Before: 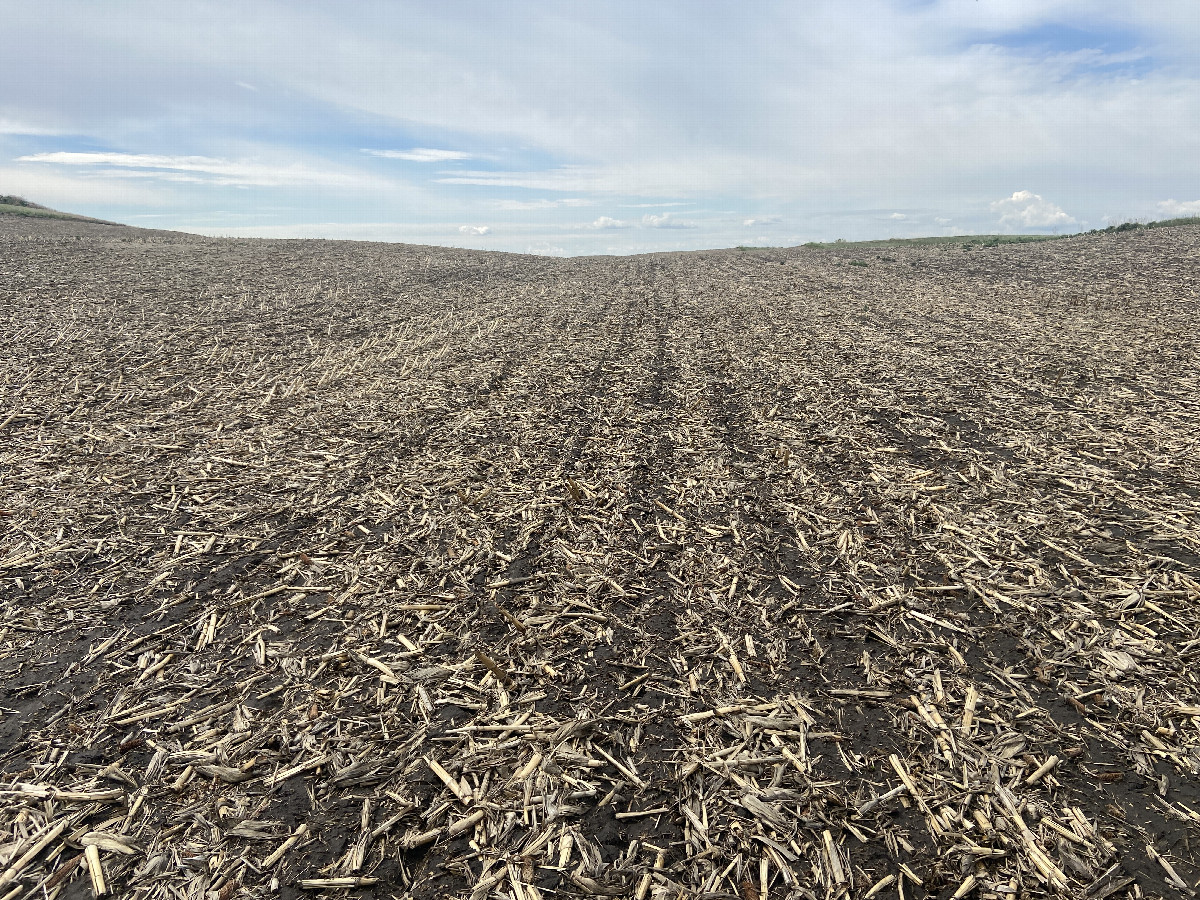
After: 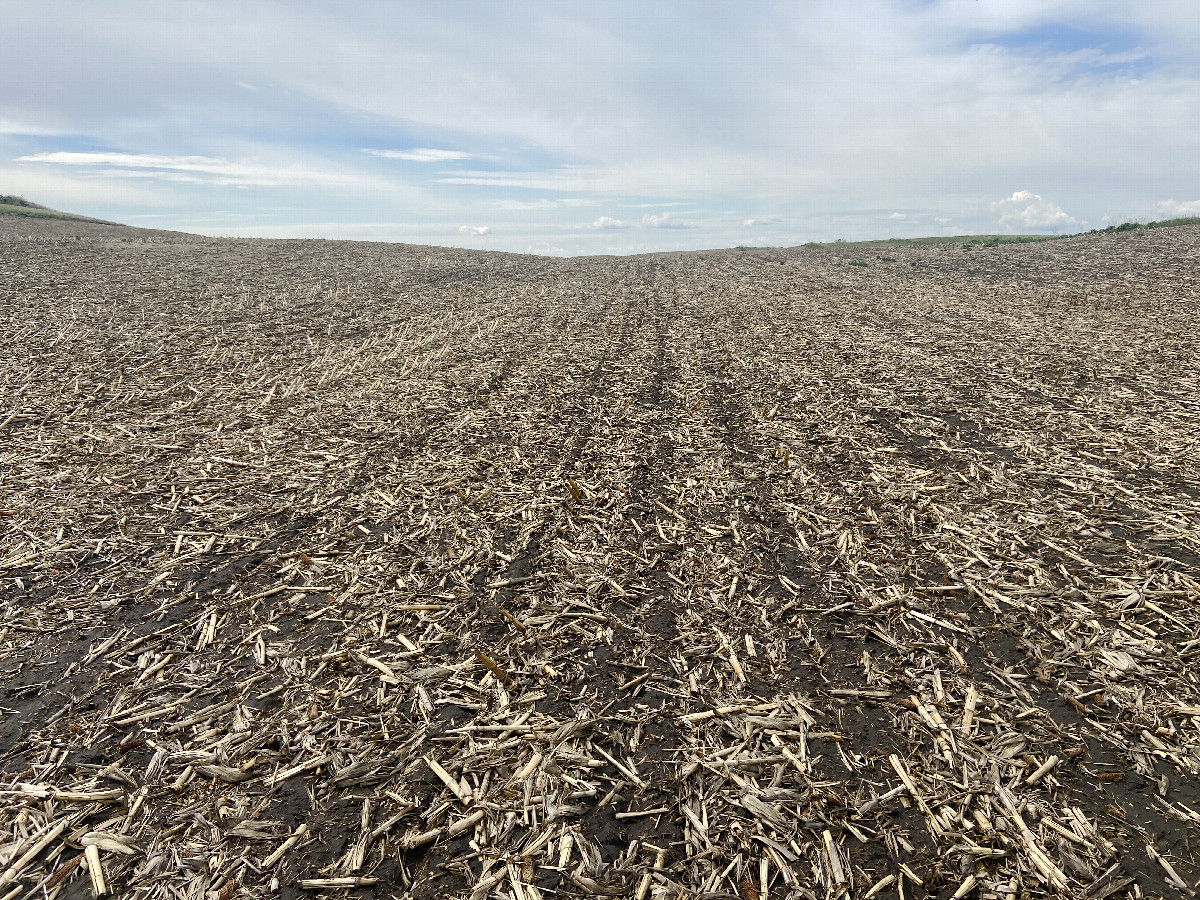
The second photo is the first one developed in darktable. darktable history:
color balance rgb: linear chroma grading › mid-tones 7.976%, perceptual saturation grading › global saturation 20%, perceptual saturation grading › highlights -50.356%, perceptual saturation grading › shadows 30.303%, global vibrance 20%
